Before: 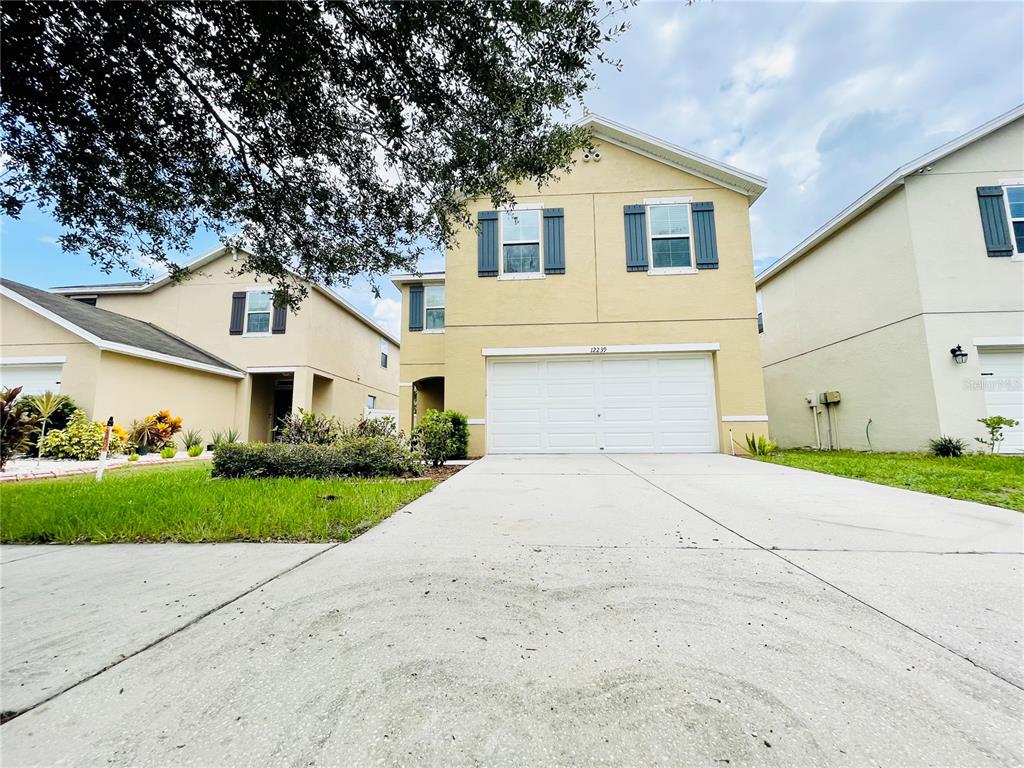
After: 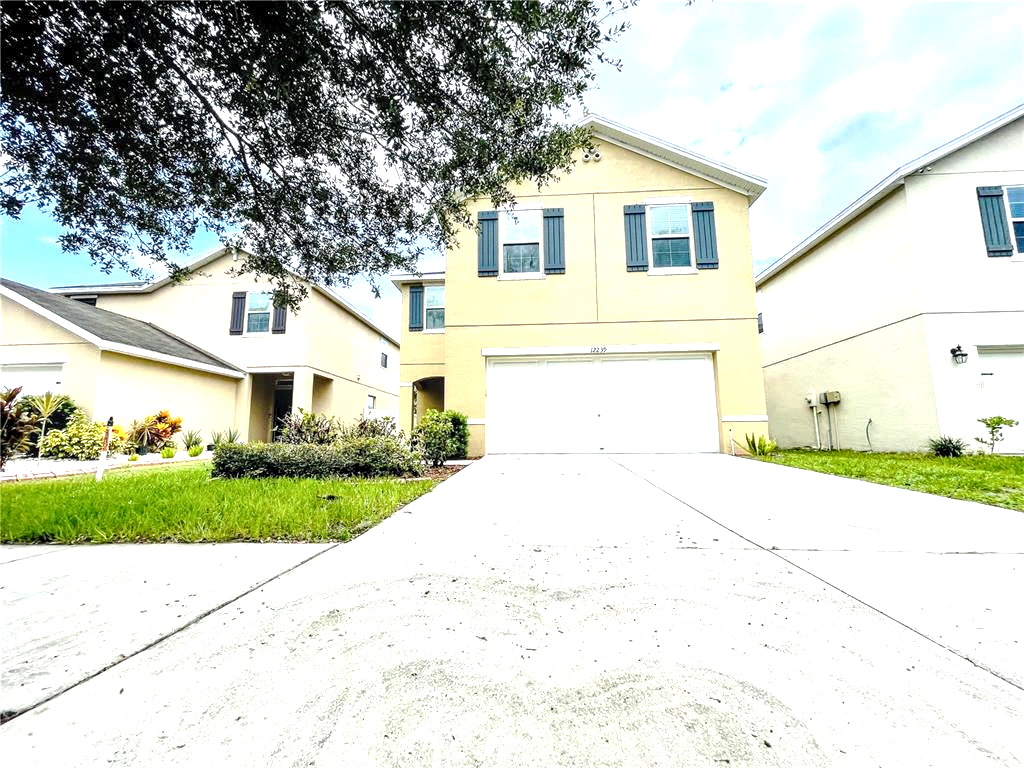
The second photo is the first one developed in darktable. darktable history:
exposure: exposure 0.782 EV, compensate highlight preservation false
base curve: curves: ch0 [(0, 0) (0.262, 0.32) (0.722, 0.705) (1, 1)], preserve colors none
local contrast: highlights 27%, detail 150%
